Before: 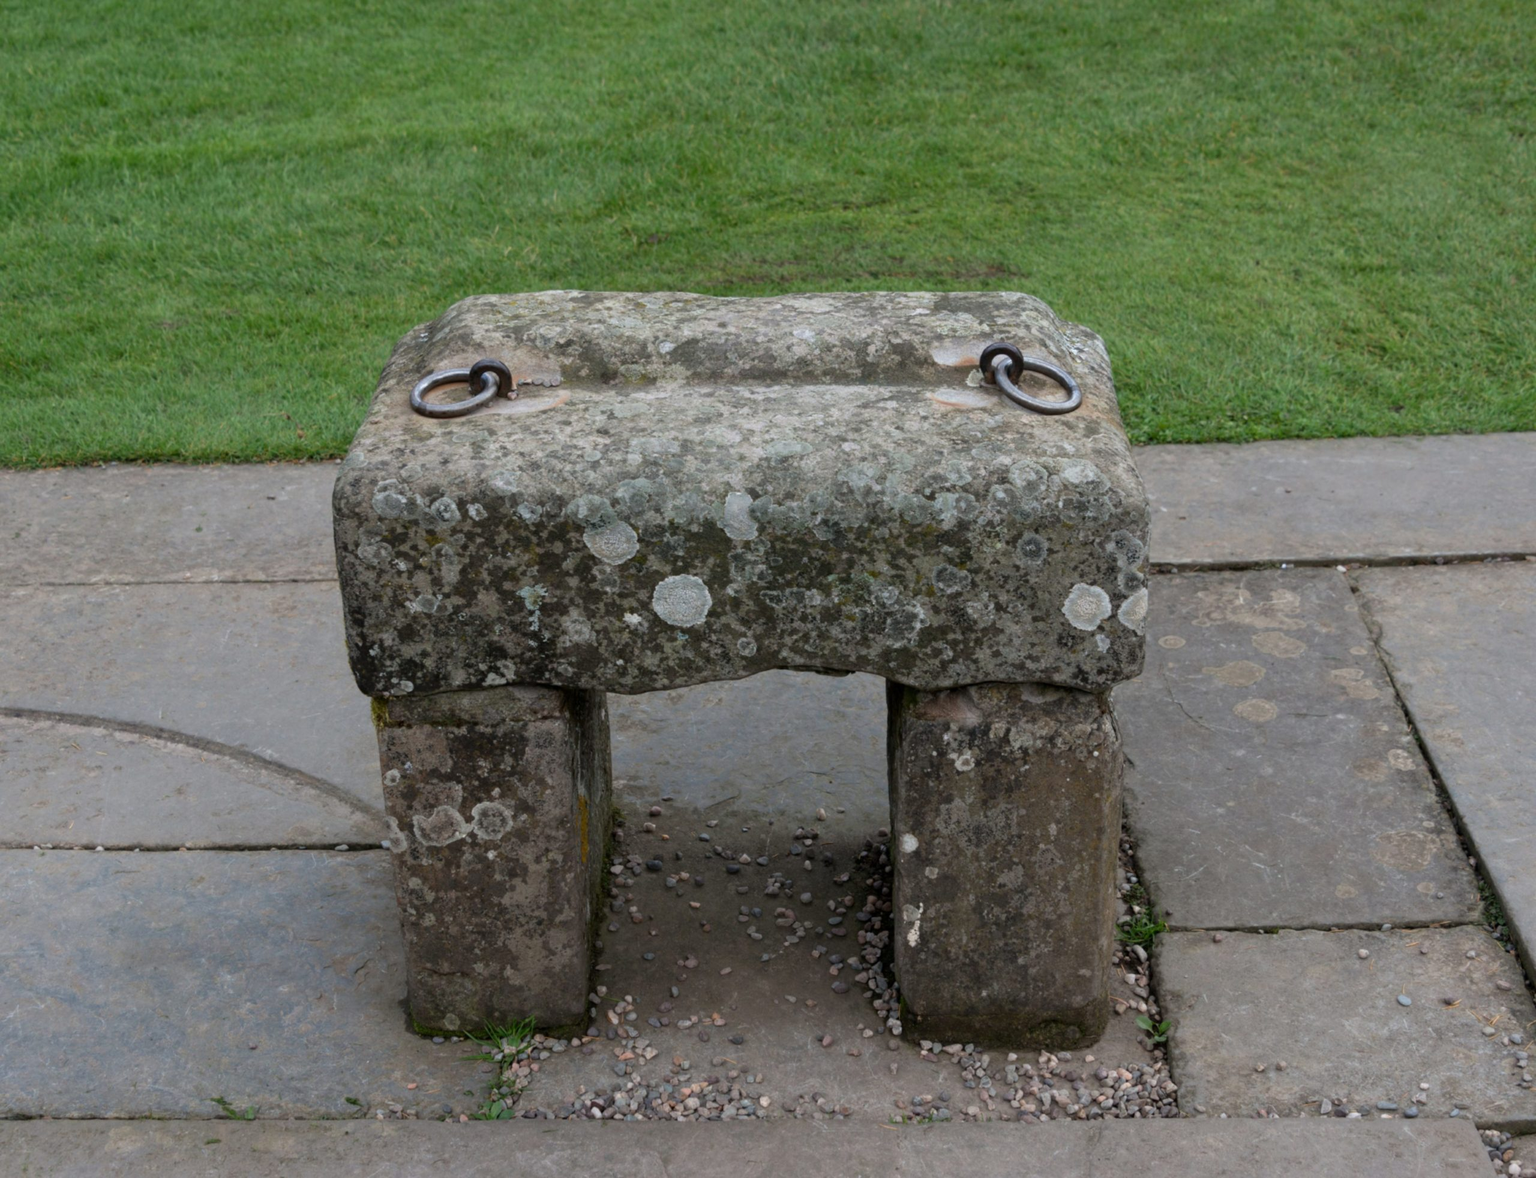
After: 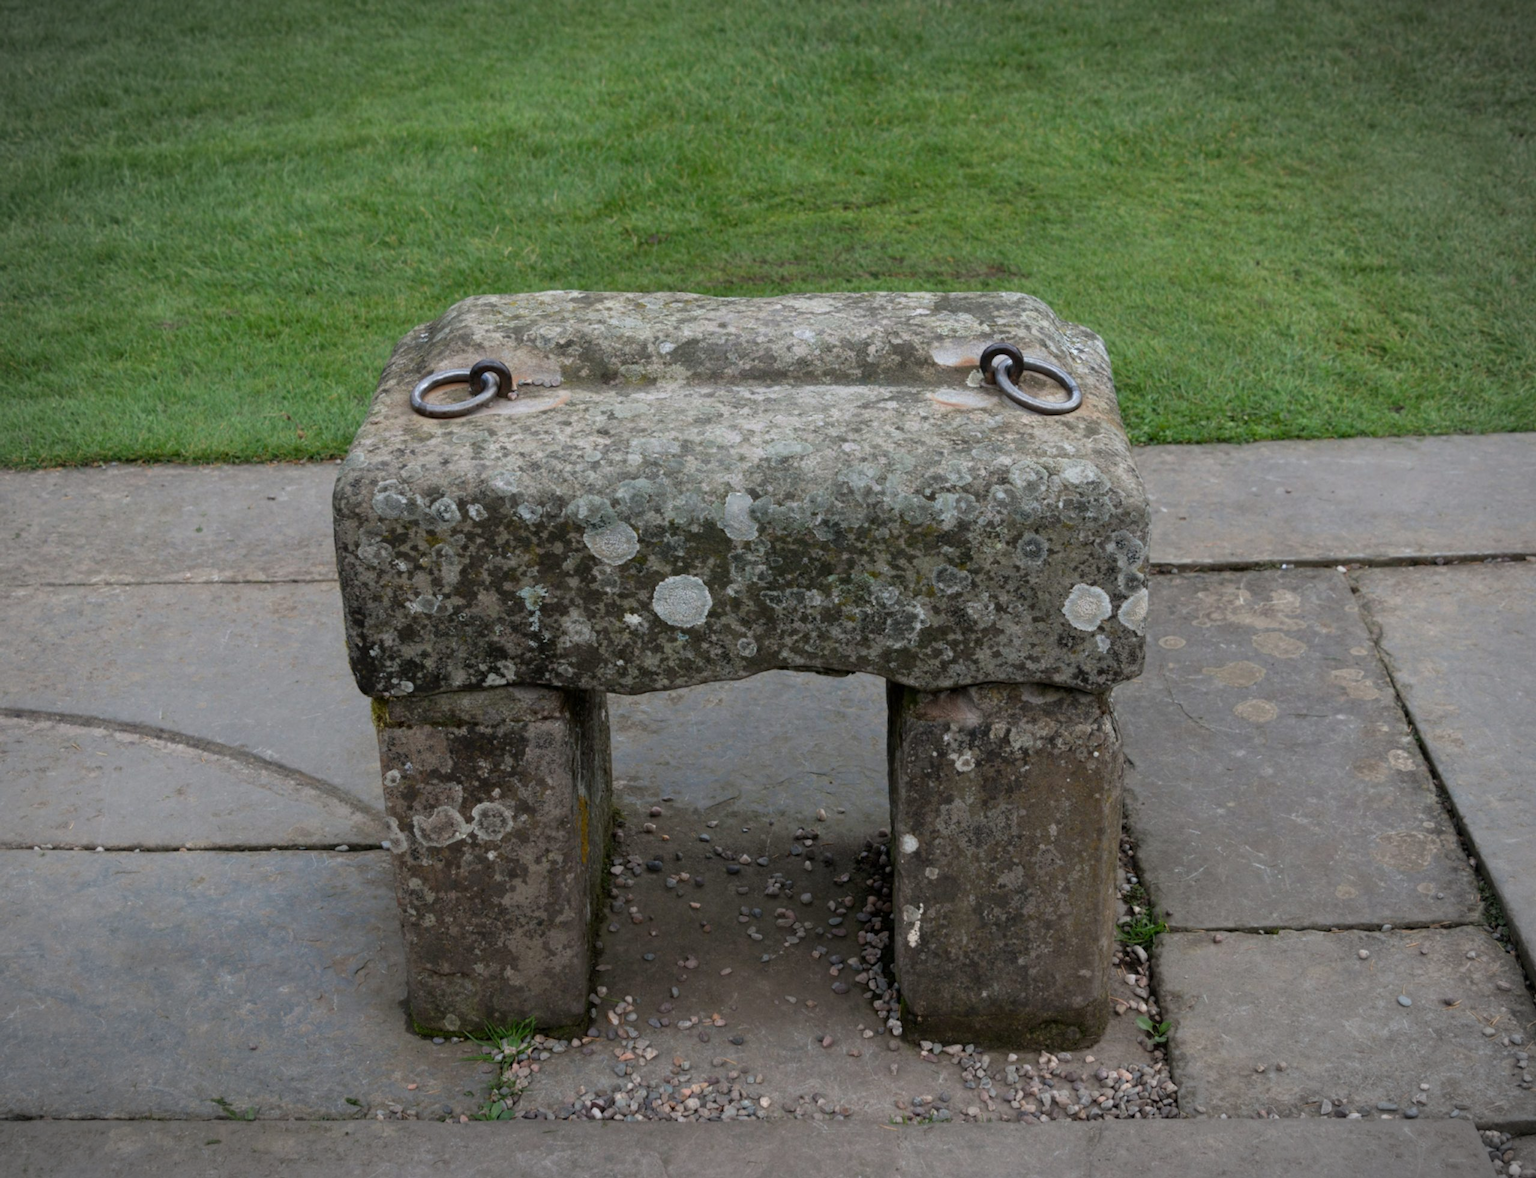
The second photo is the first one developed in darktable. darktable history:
vignetting: fall-off start 86.61%, automatic ratio true
